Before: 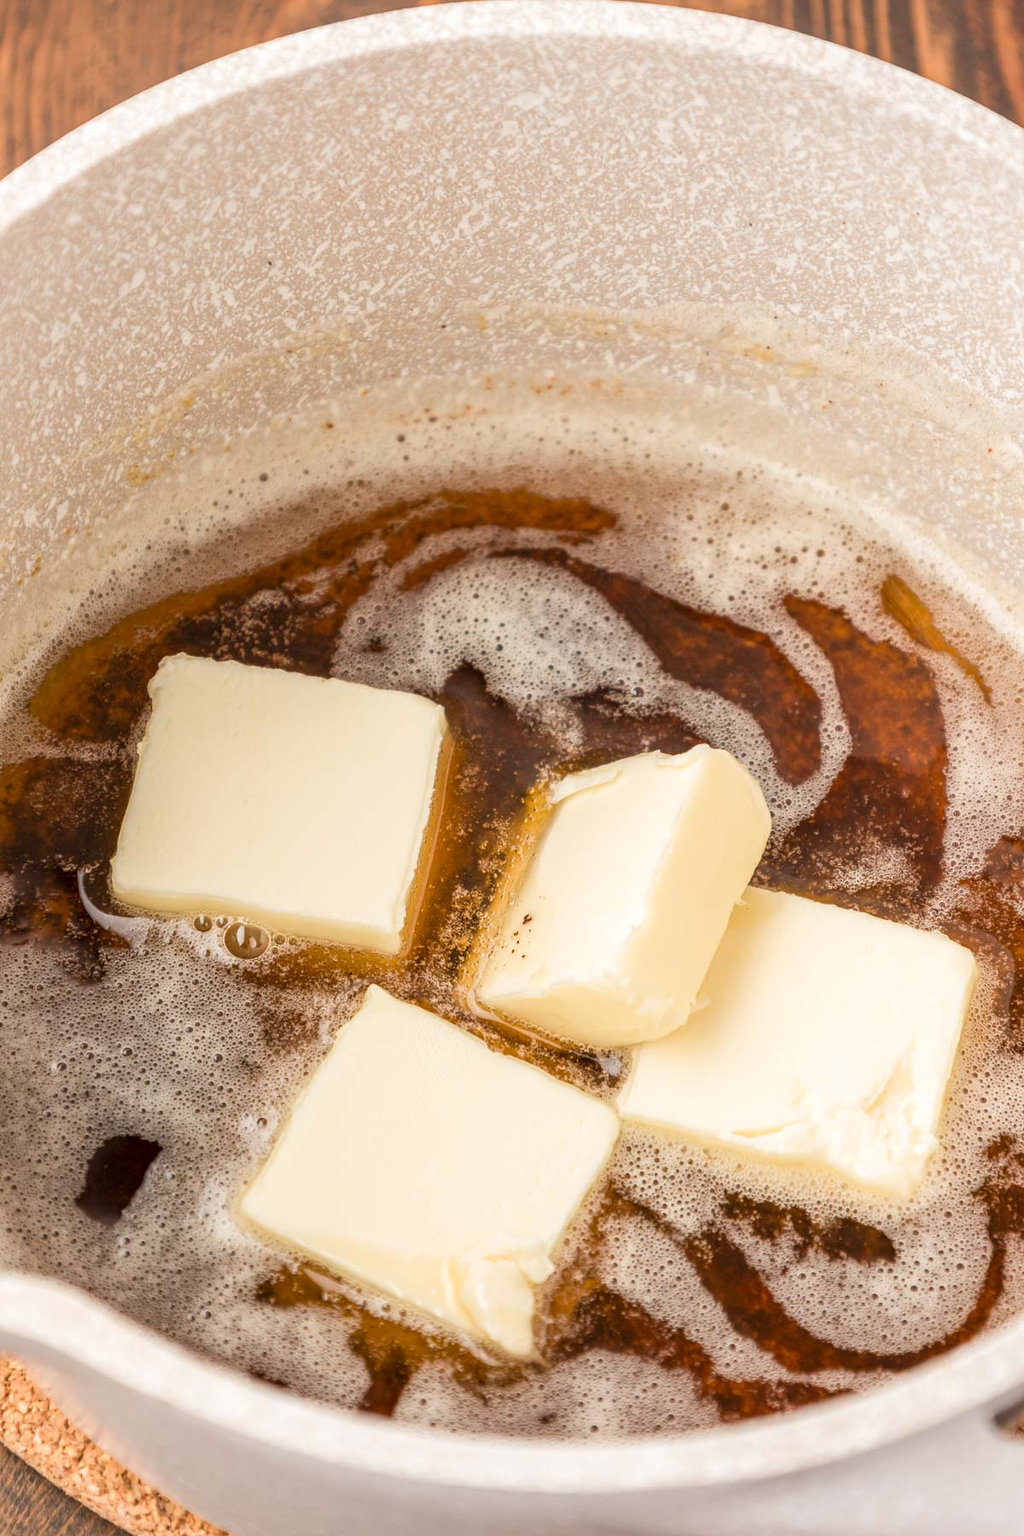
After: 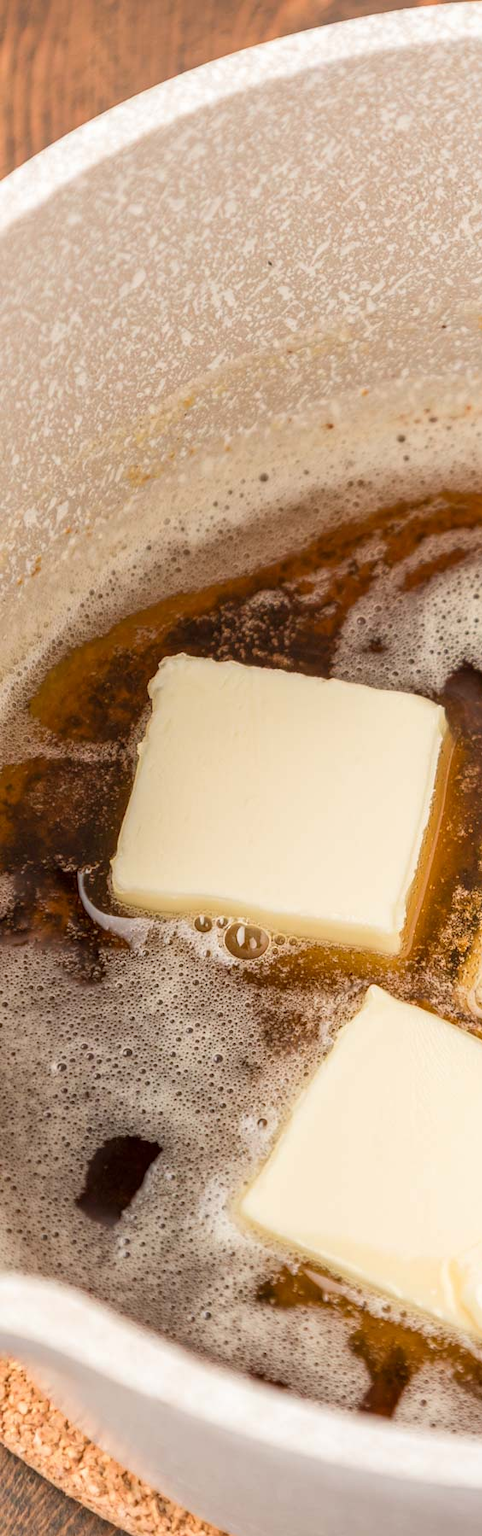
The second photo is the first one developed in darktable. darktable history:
crop and rotate: left 0.055%, top 0%, right 52.831%
